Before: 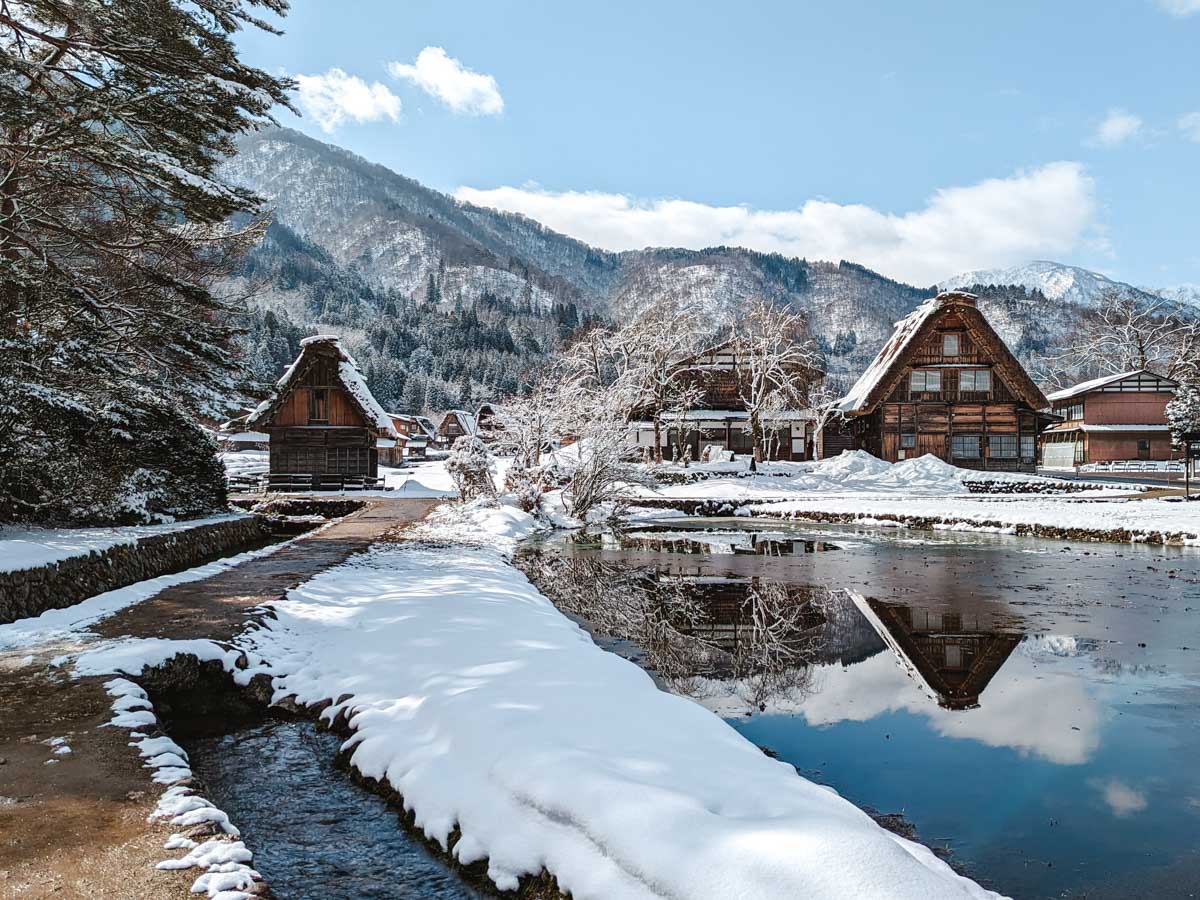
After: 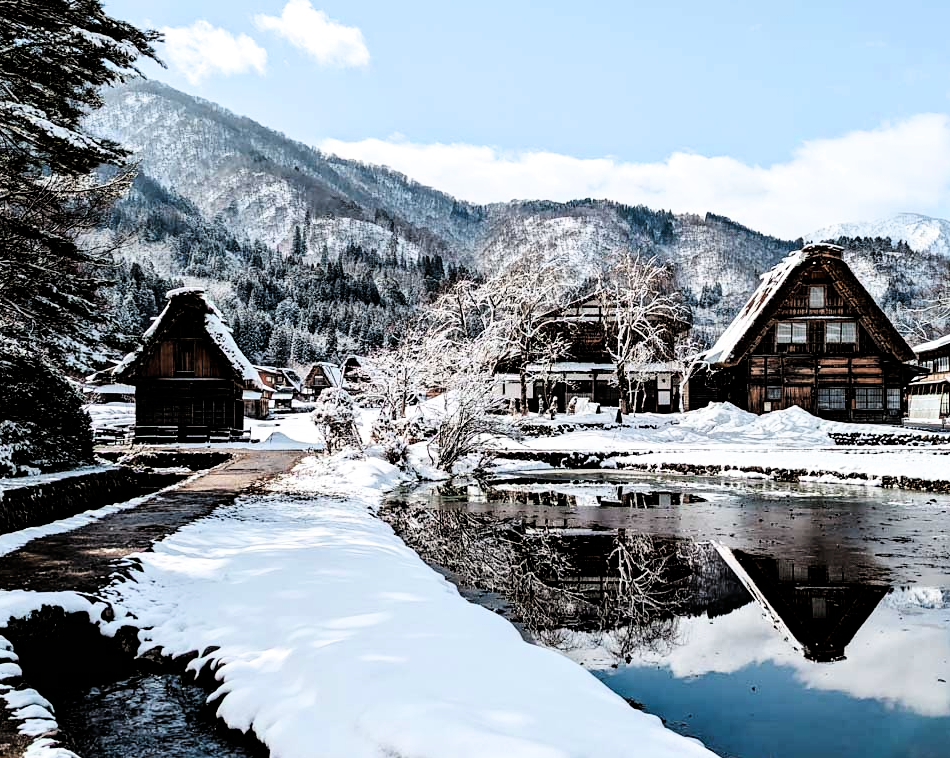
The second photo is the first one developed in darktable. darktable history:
crop: left 11.225%, top 5.381%, right 9.565%, bottom 10.314%
filmic rgb: black relative exposure -3.75 EV, white relative exposure 2.4 EV, dynamic range scaling -50%, hardness 3.42, latitude 30%, contrast 1.8
